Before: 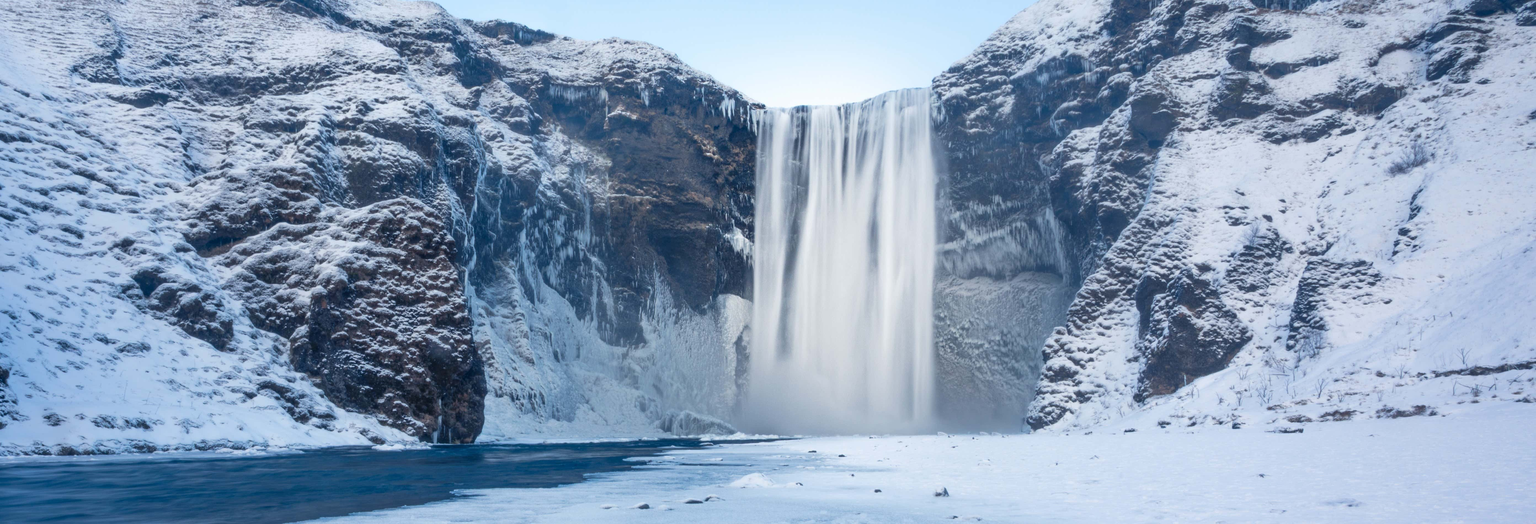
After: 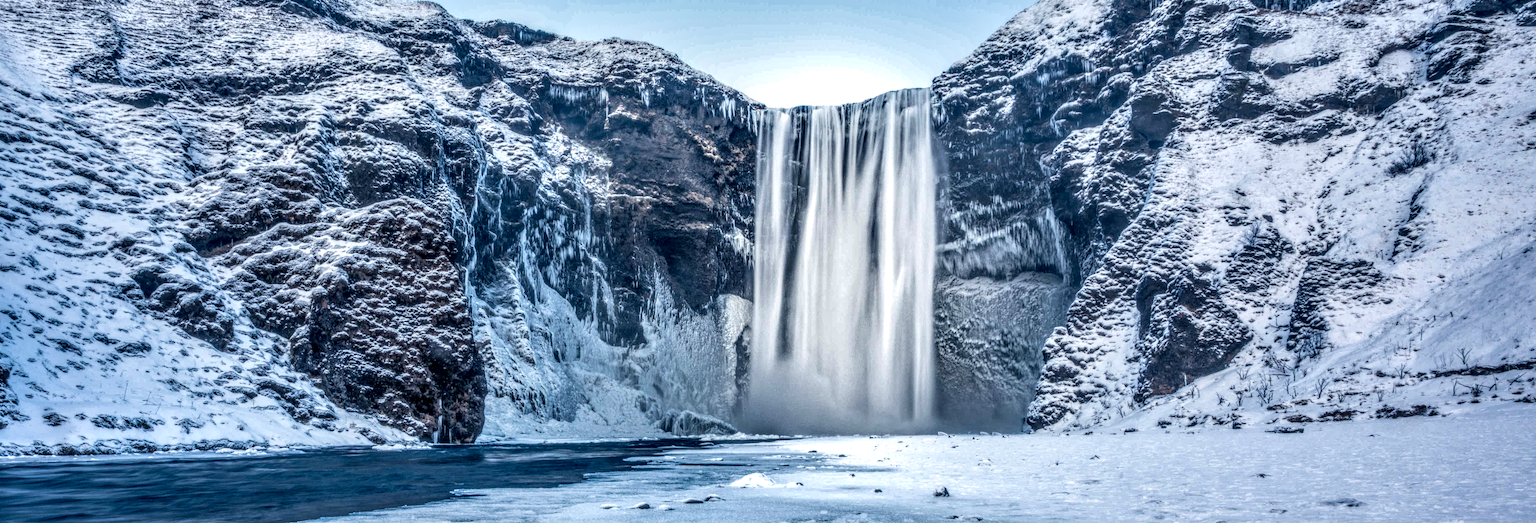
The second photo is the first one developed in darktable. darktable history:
contrast brightness saturation: saturation -0.034
velvia: on, module defaults
local contrast: highlights 4%, shadows 5%, detail 299%, midtone range 0.304
levels: white 90.65%
shadows and highlights: shadows 25.94, highlights -48.29, soften with gaussian
